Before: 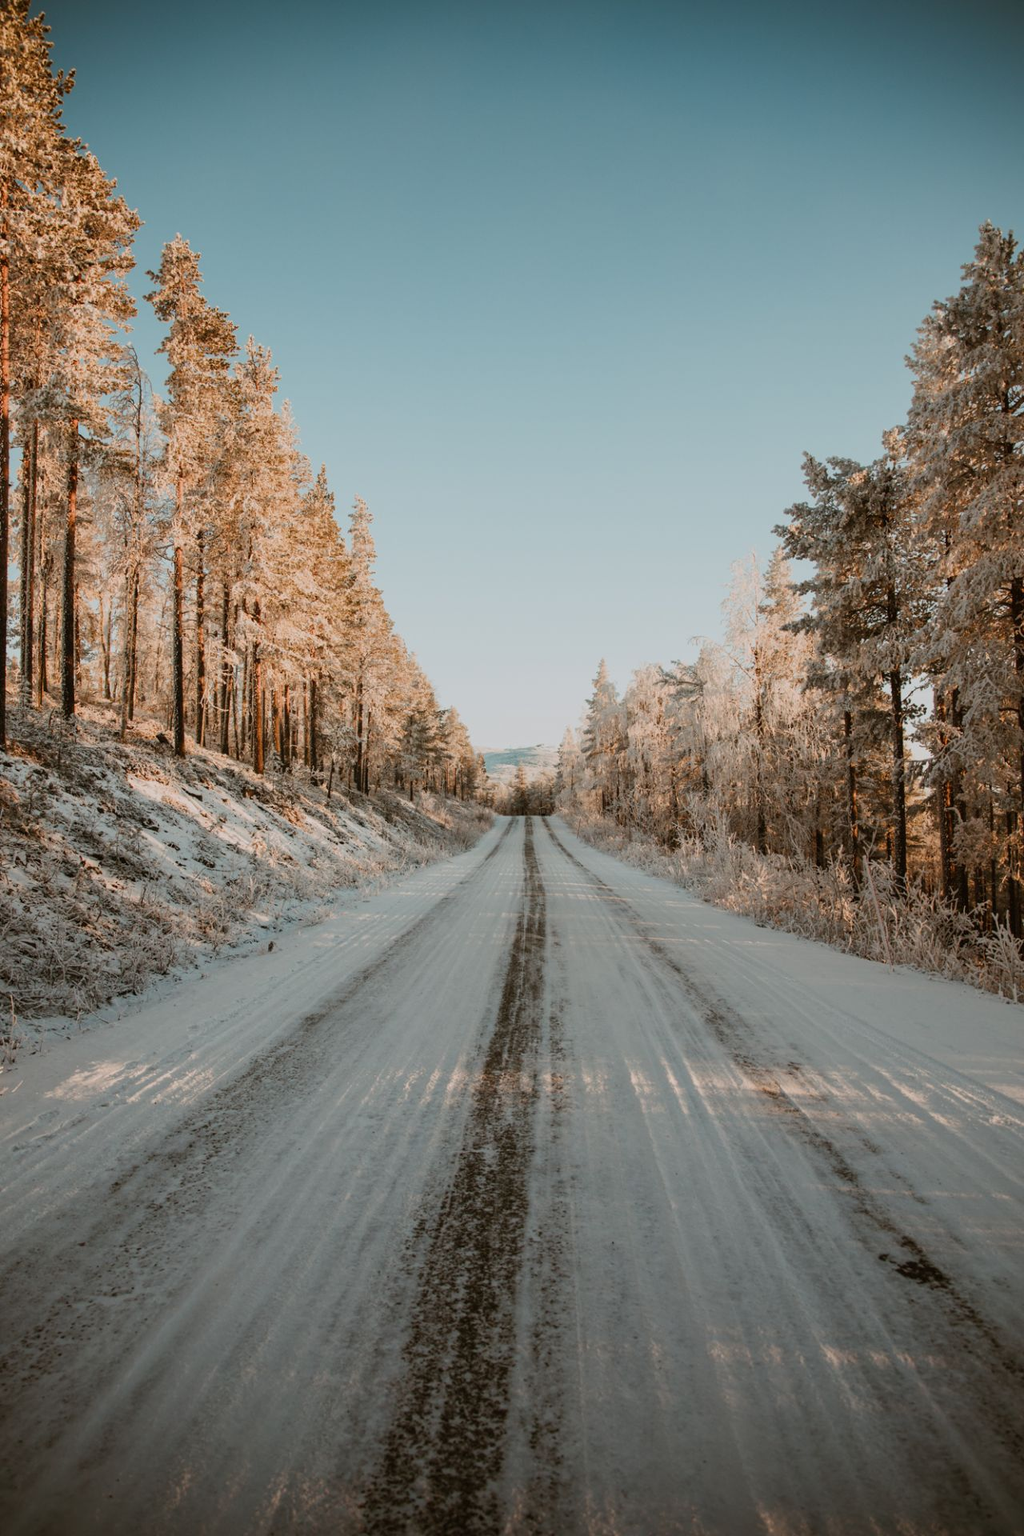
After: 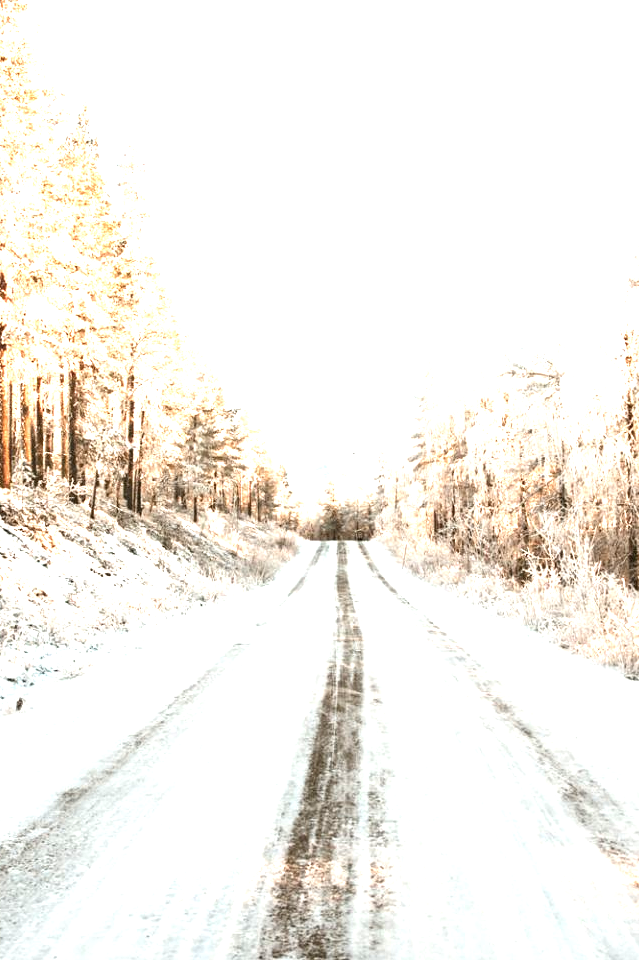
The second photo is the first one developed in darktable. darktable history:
crop: left 25%, top 25%, right 25%, bottom 25%
exposure: exposure 2.25 EV, compensate highlight preservation false
contrast brightness saturation: contrast 0.06, brightness -0.01, saturation -0.23
